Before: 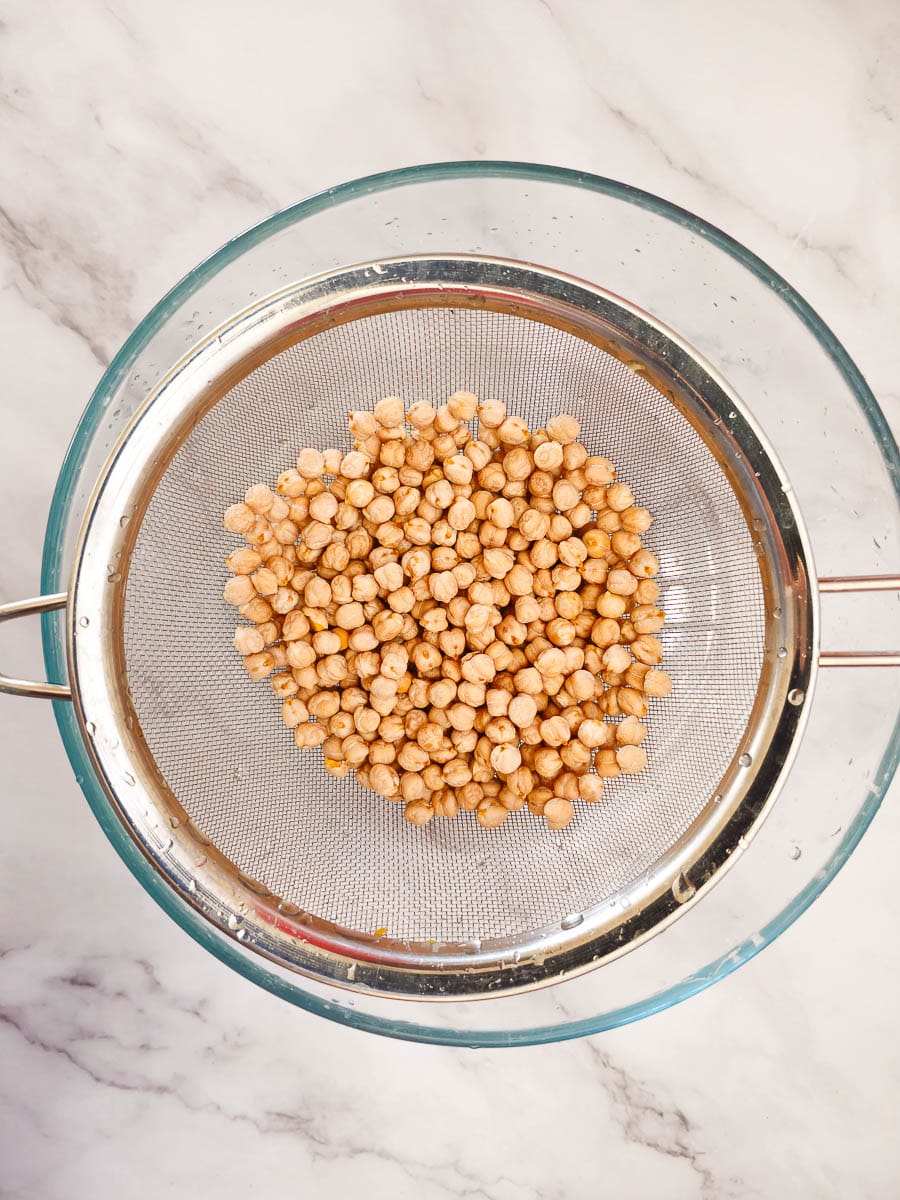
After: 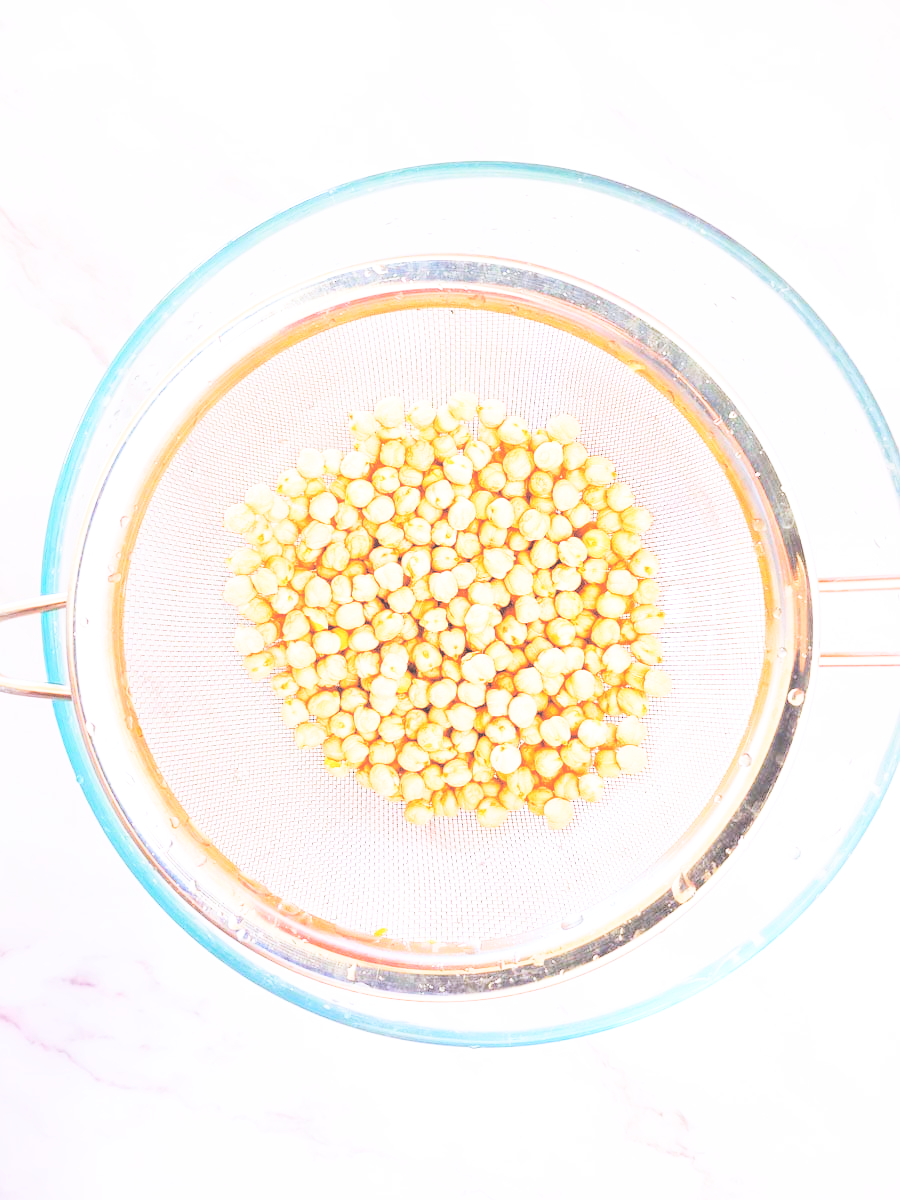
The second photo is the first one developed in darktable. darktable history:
contrast brightness saturation: brightness 1
color calibration: illuminant as shot in camera, x 0.358, y 0.373, temperature 4628.91 K
base curve: curves: ch0 [(0, 0.003) (0.001, 0.002) (0.006, 0.004) (0.02, 0.022) (0.048, 0.086) (0.094, 0.234) (0.162, 0.431) (0.258, 0.629) (0.385, 0.8) (0.548, 0.918) (0.751, 0.988) (1, 1)], preserve colors none
